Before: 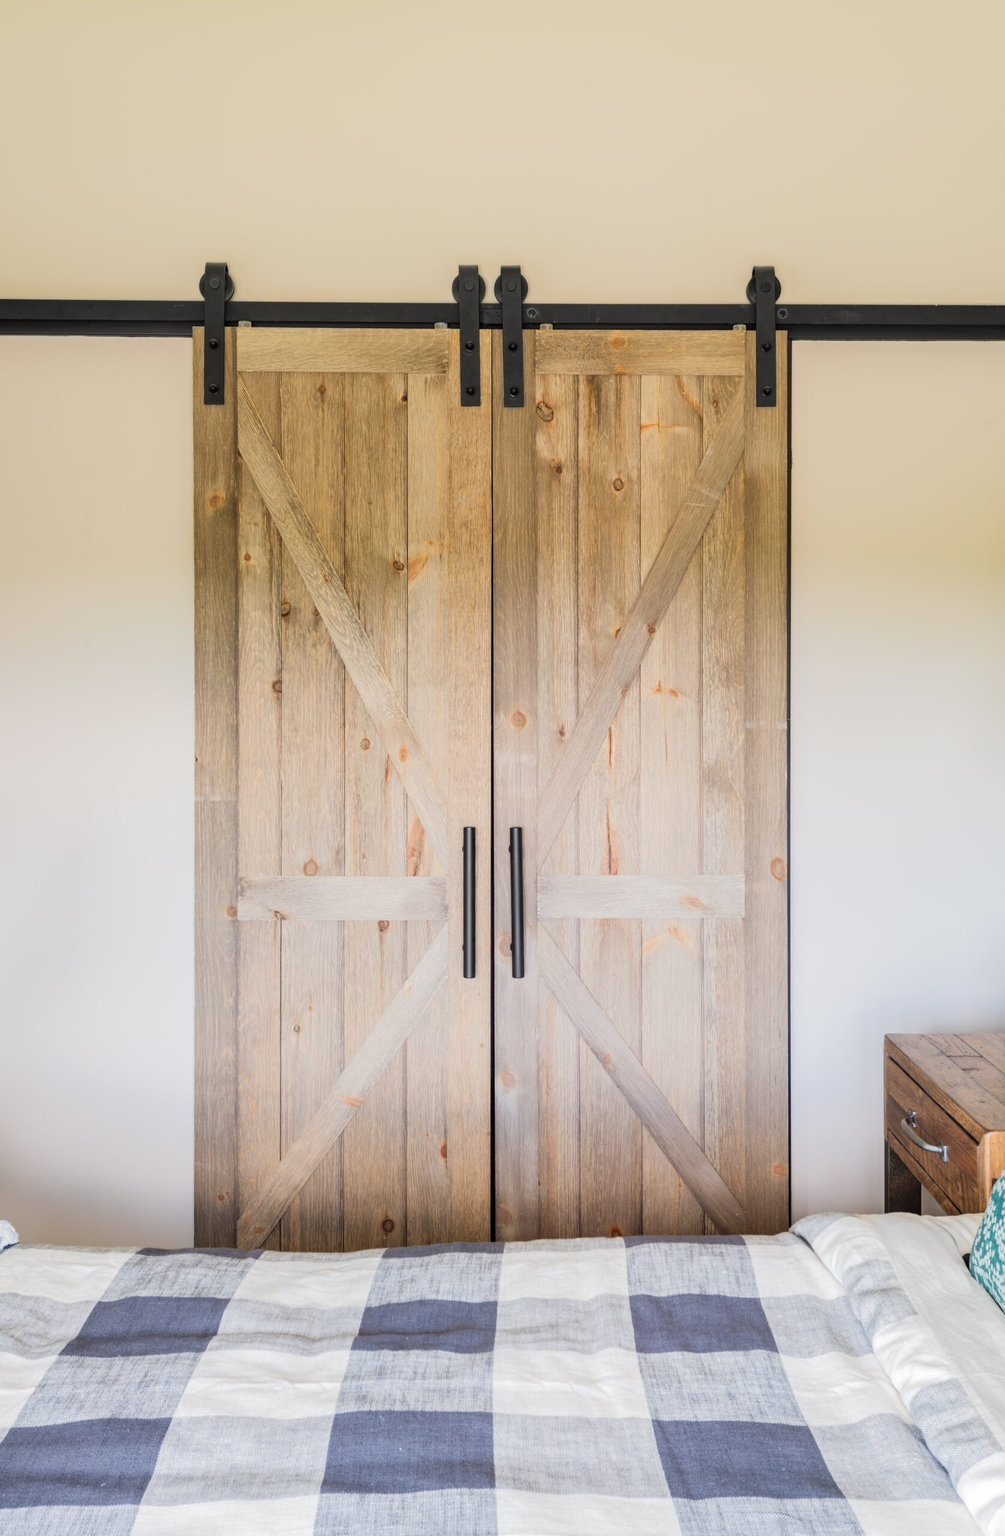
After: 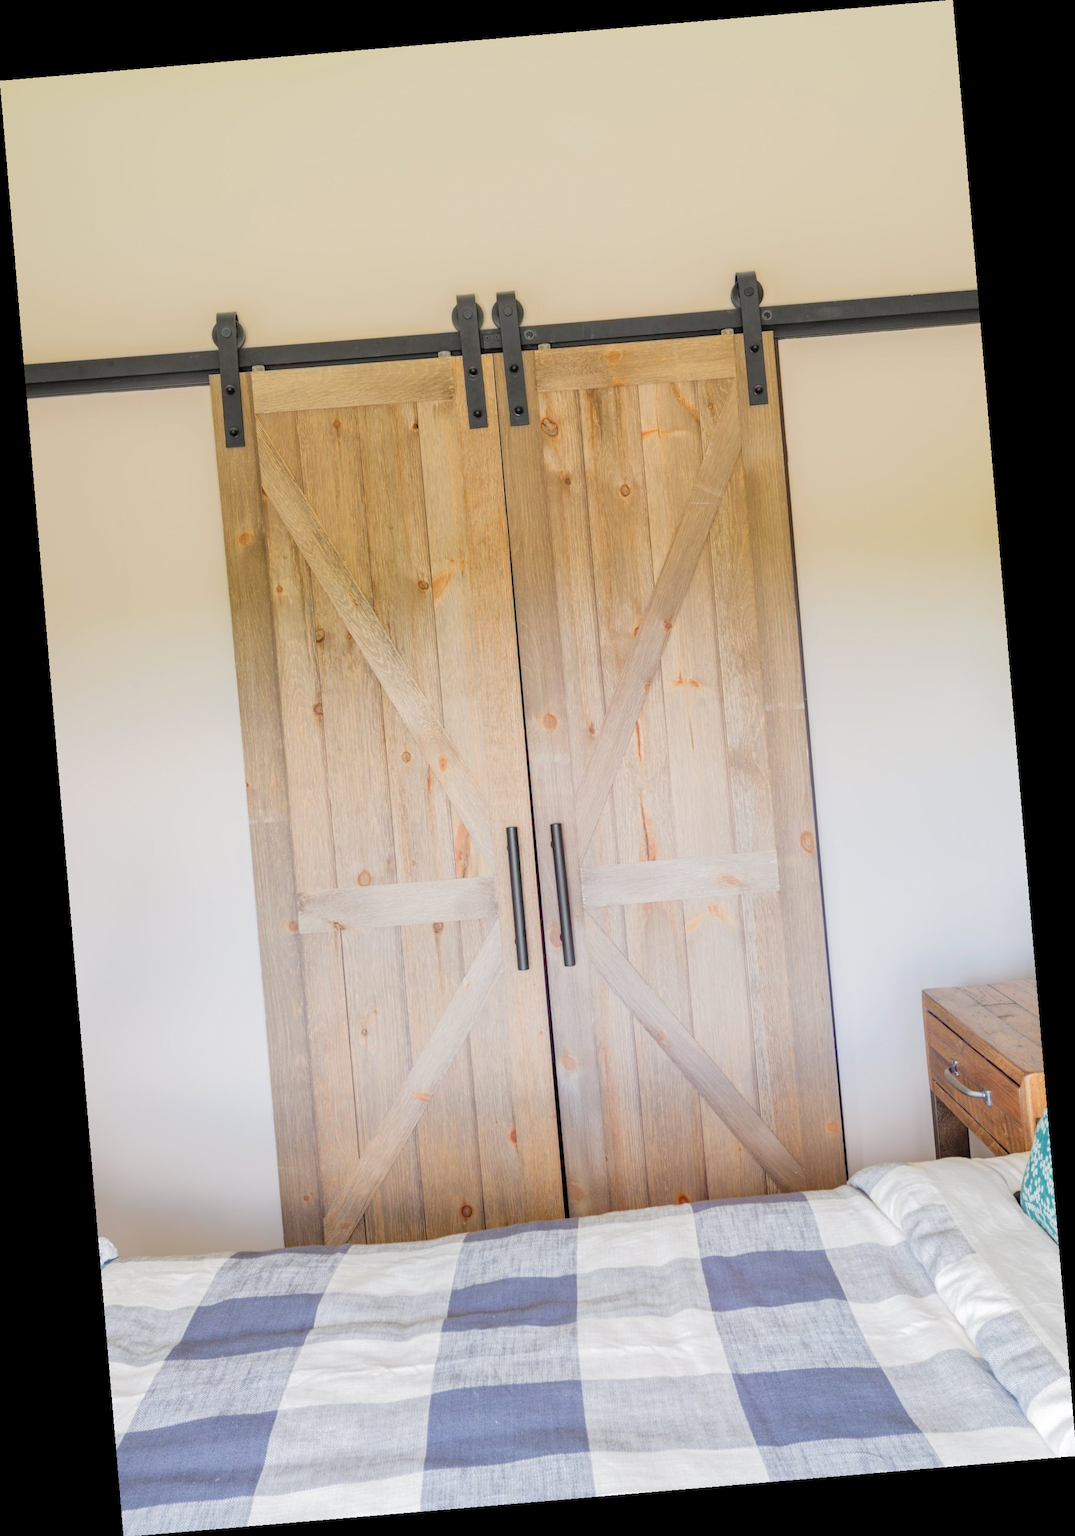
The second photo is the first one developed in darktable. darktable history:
tone curve: curves: ch0 [(0, 0) (0.004, 0.008) (0.077, 0.156) (0.169, 0.29) (0.774, 0.774) (1, 1)], color space Lab, linked channels, preserve colors none
rotate and perspective: rotation -4.86°, automatic cropping off
